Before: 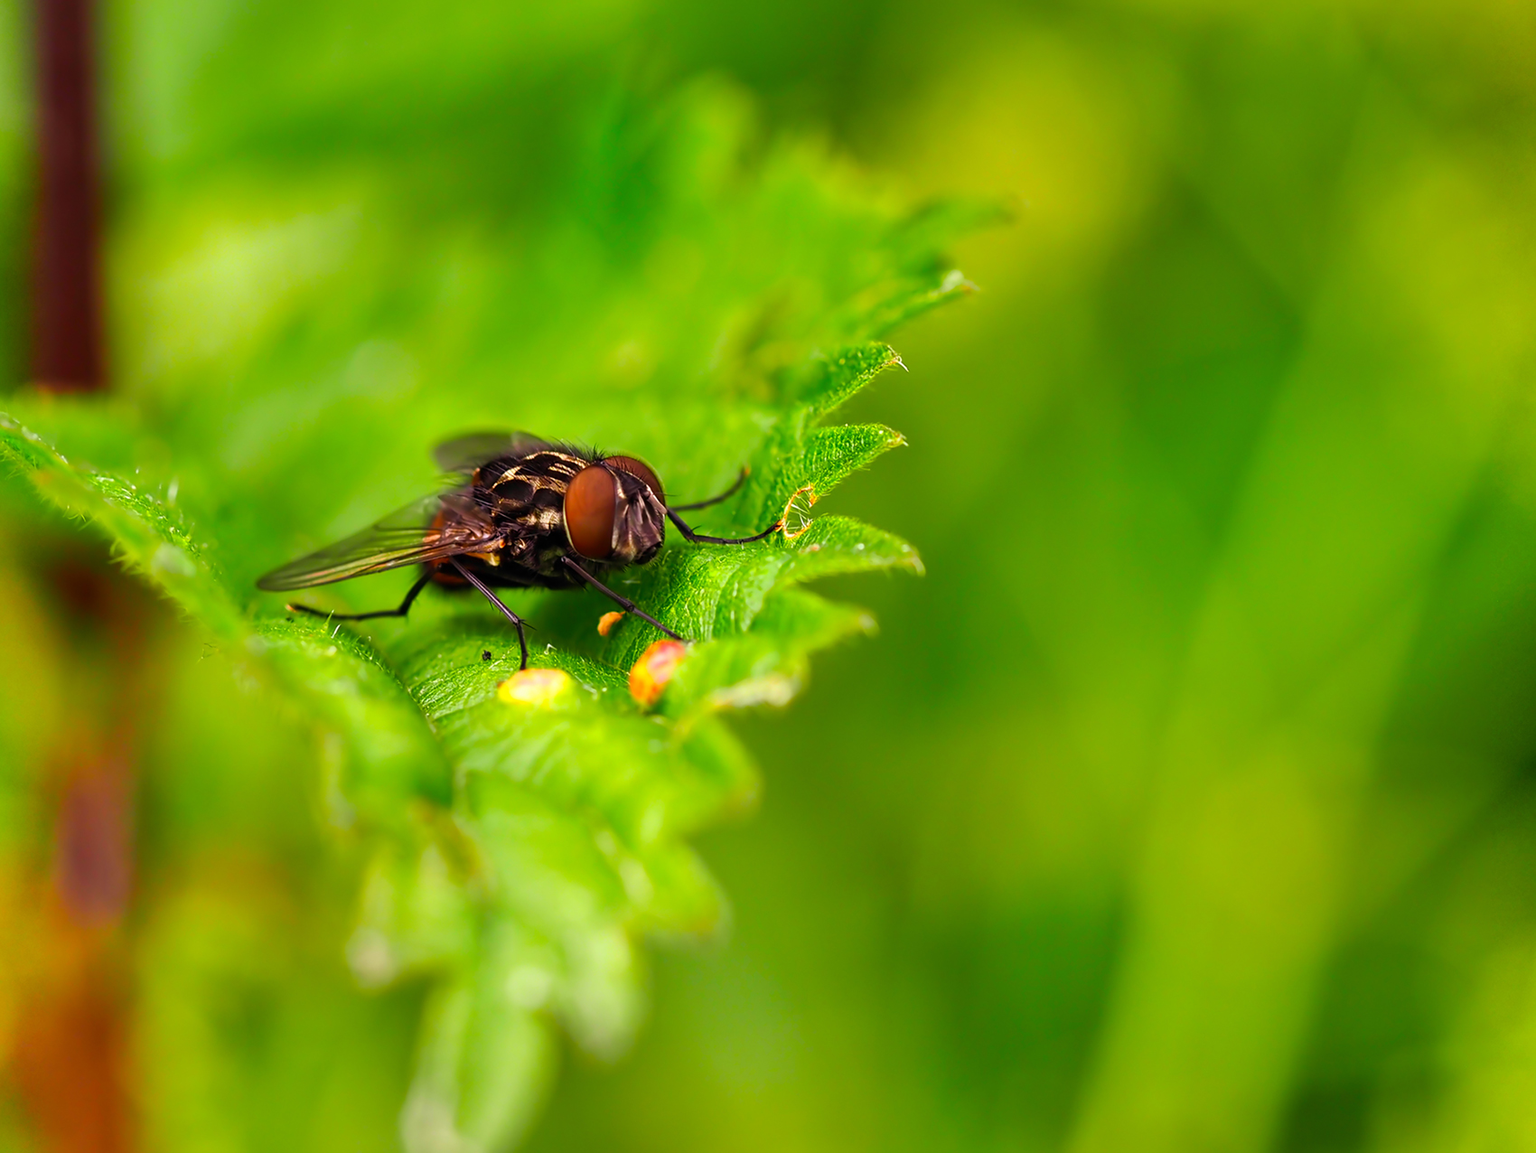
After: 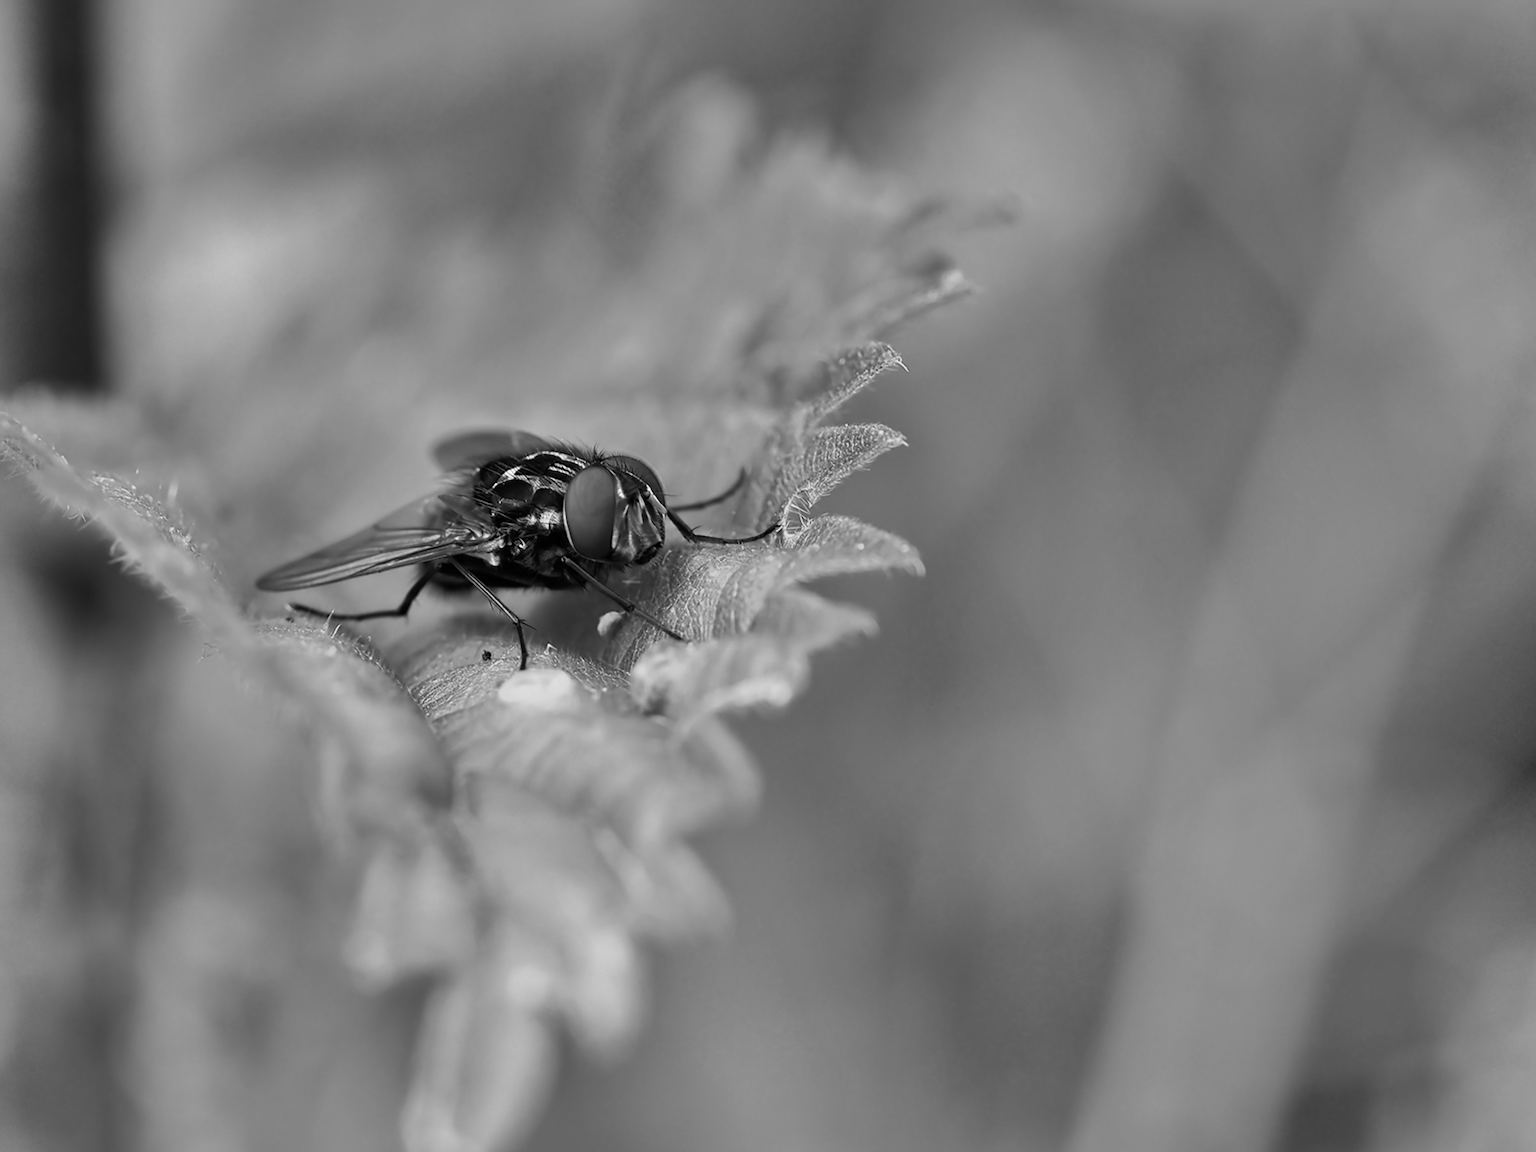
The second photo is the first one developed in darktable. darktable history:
shadows and highlights: shadows 12, white point adjustment 1.2, soften with gaussian
monochrome: size 1
